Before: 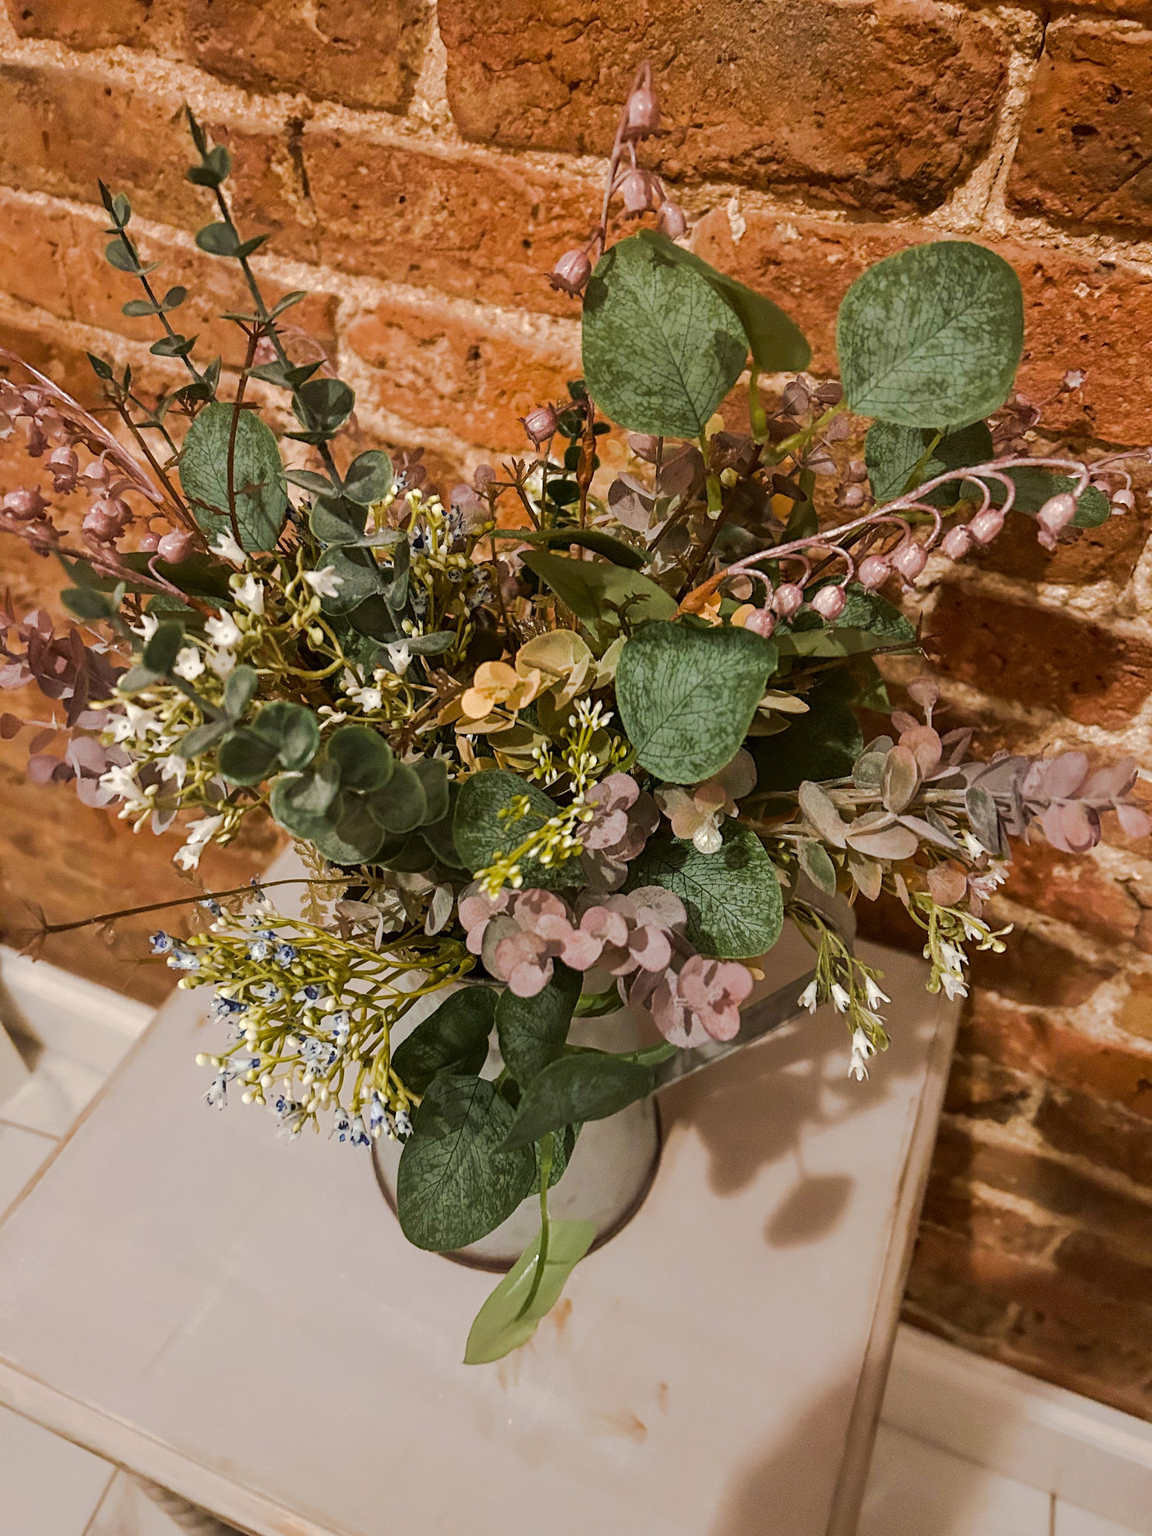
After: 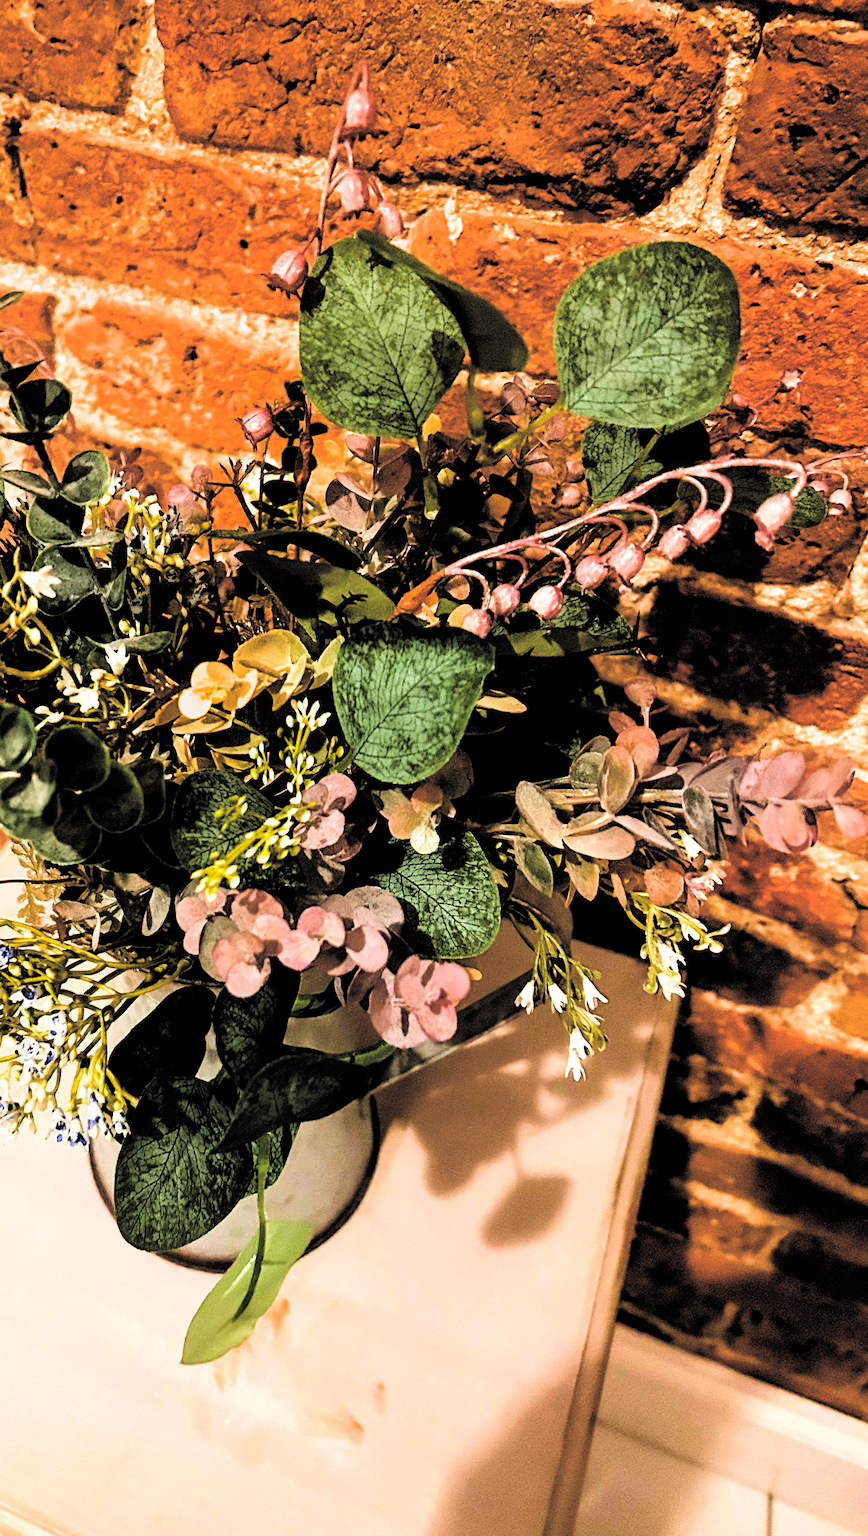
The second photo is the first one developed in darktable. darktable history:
crop and rotate: left 24.6%
rgb curve: curves: ch0 [(0, 0.186) (0.314, 0.284) (0.775, 0.708) (1, 1)], compensate middle gray true, preserve colors none
color balance rgb: linear chroma grading › shadows -2.2%, linear chroma grading › highlights -15%, linear chroma grading › global chroma -10%, linear chroma grading › mid-tones -10%, perceptual saturation grading › global saturation 45%, perceptual saturation grading › highlights -50%, perceptual saturation grading › shadows 30%, perceptual brilliance grading › global brilliance 18%, global vibrance 45%
filmic rgb: middle gray luminance 13.55%, black relative exposure -1.97 EV, white relative exposure 3.1 EV, threshold 6 EV, target black luminance 0%, hardness 1.79, latitude 59.23%, contrast 1.728, highlights saturation mix 5%, shadows ↔ highlights balance -37.52%, add noise in highlights 0, color science v3 (2019), use custom middle-gray values true, iterations of high-quality reconstruction 0, contrast in highlights soft, enable highlight reconstruction true
